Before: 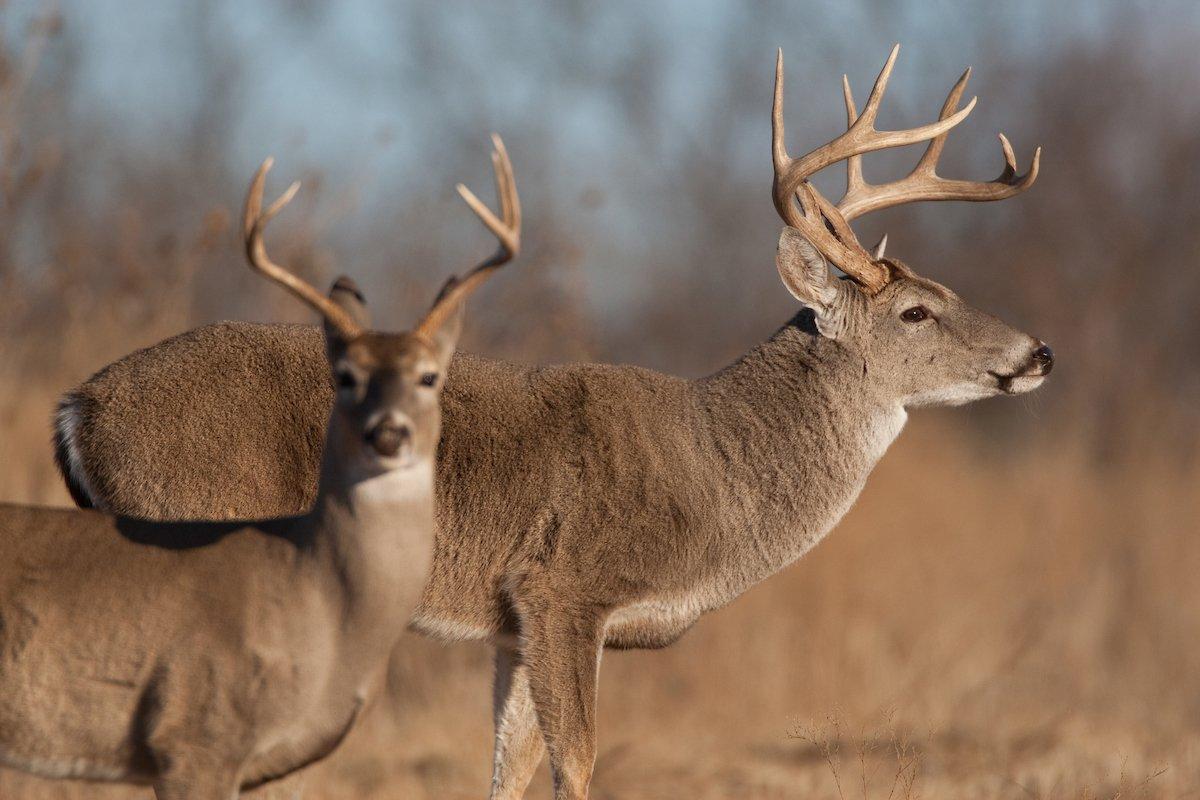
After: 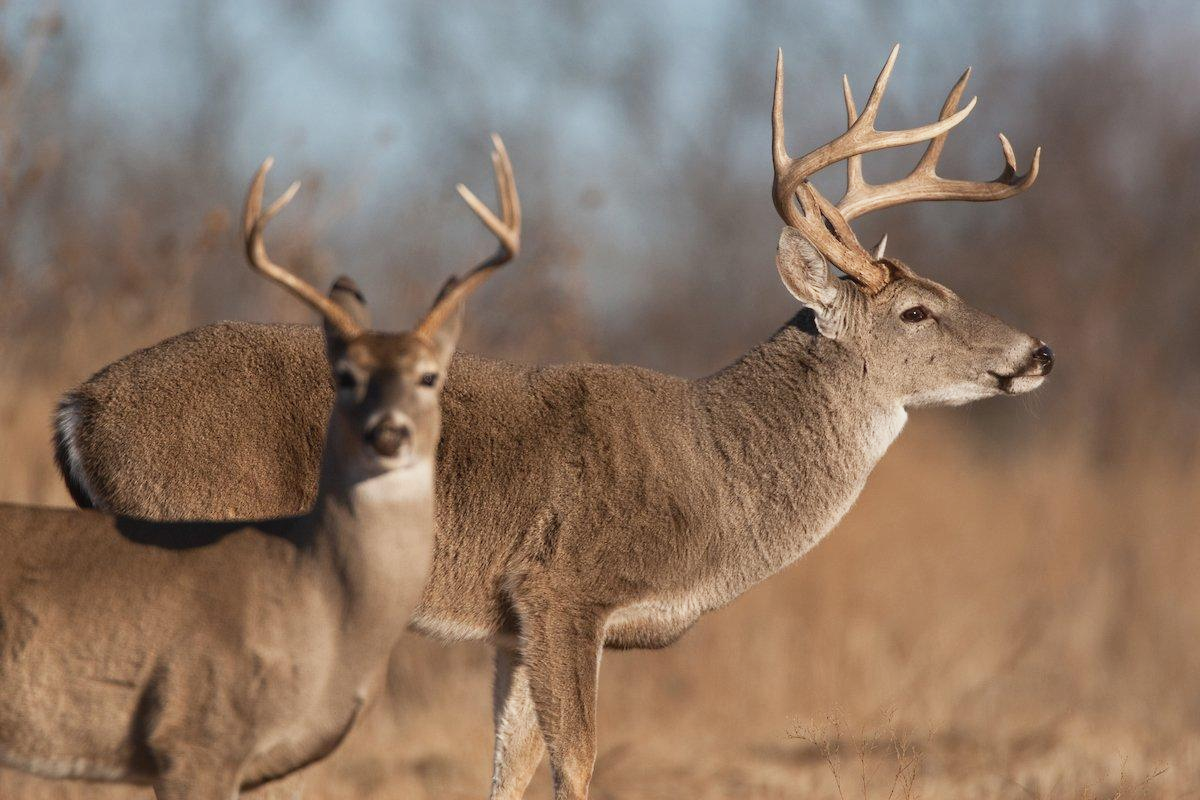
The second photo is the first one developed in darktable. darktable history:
base curve: curves: ch0 [(0, 0) (0.666, 0.806) (1, 1)], preserve colors none
contrast brightness saturation: contrast -0.071, brightness -0.044, saturation -0.115
